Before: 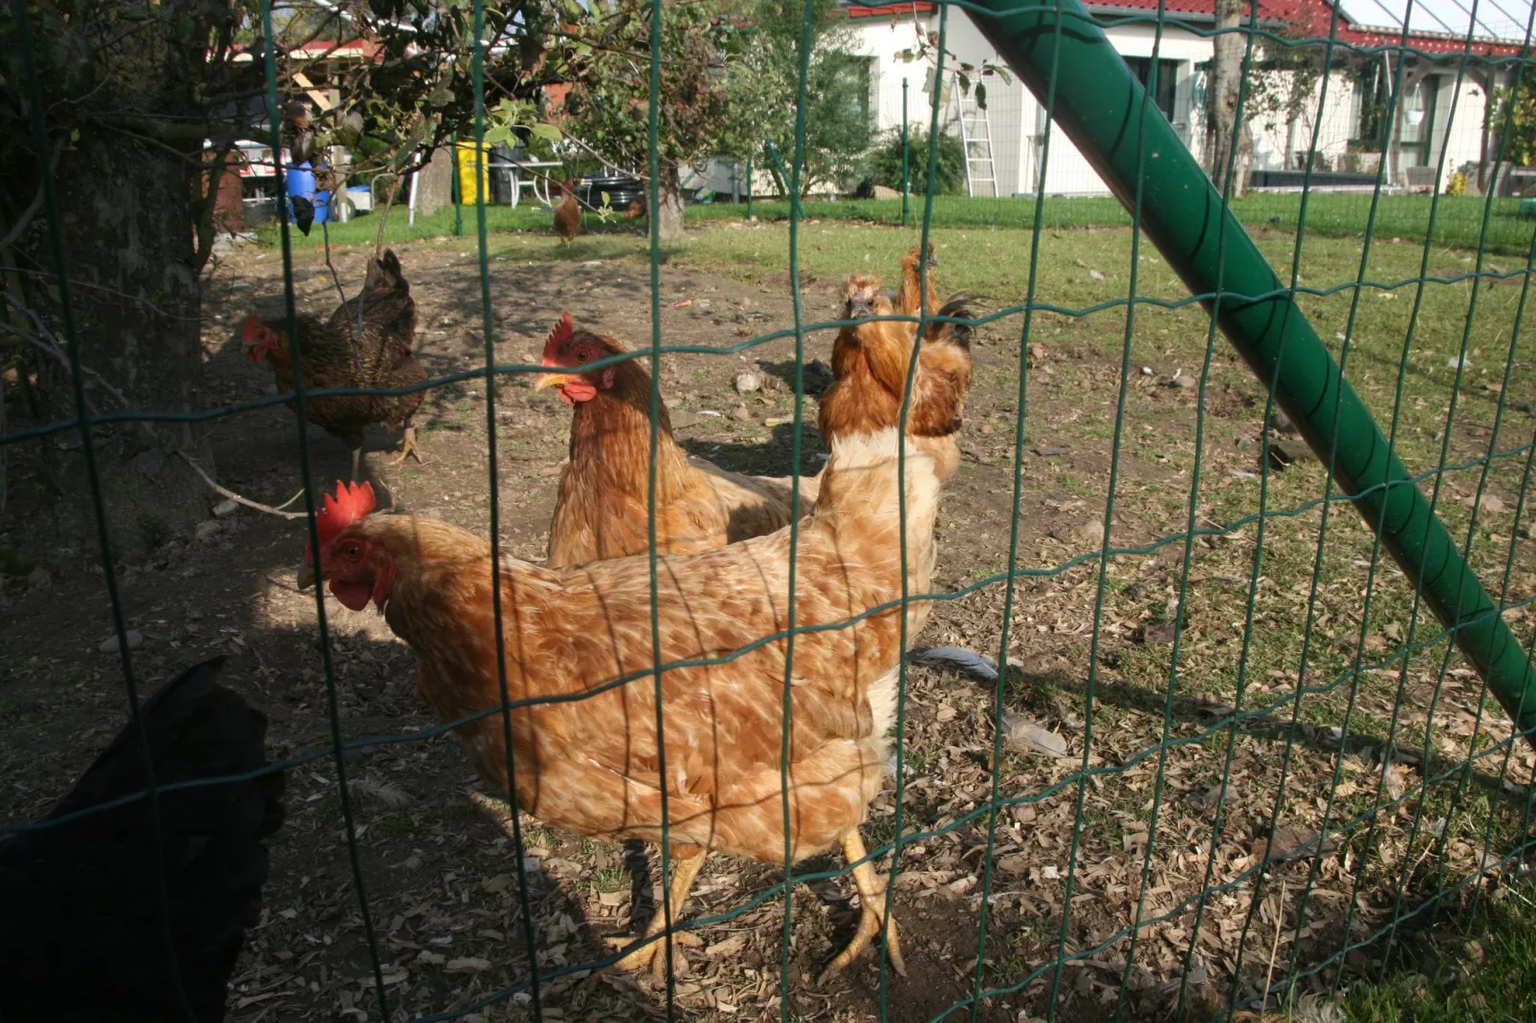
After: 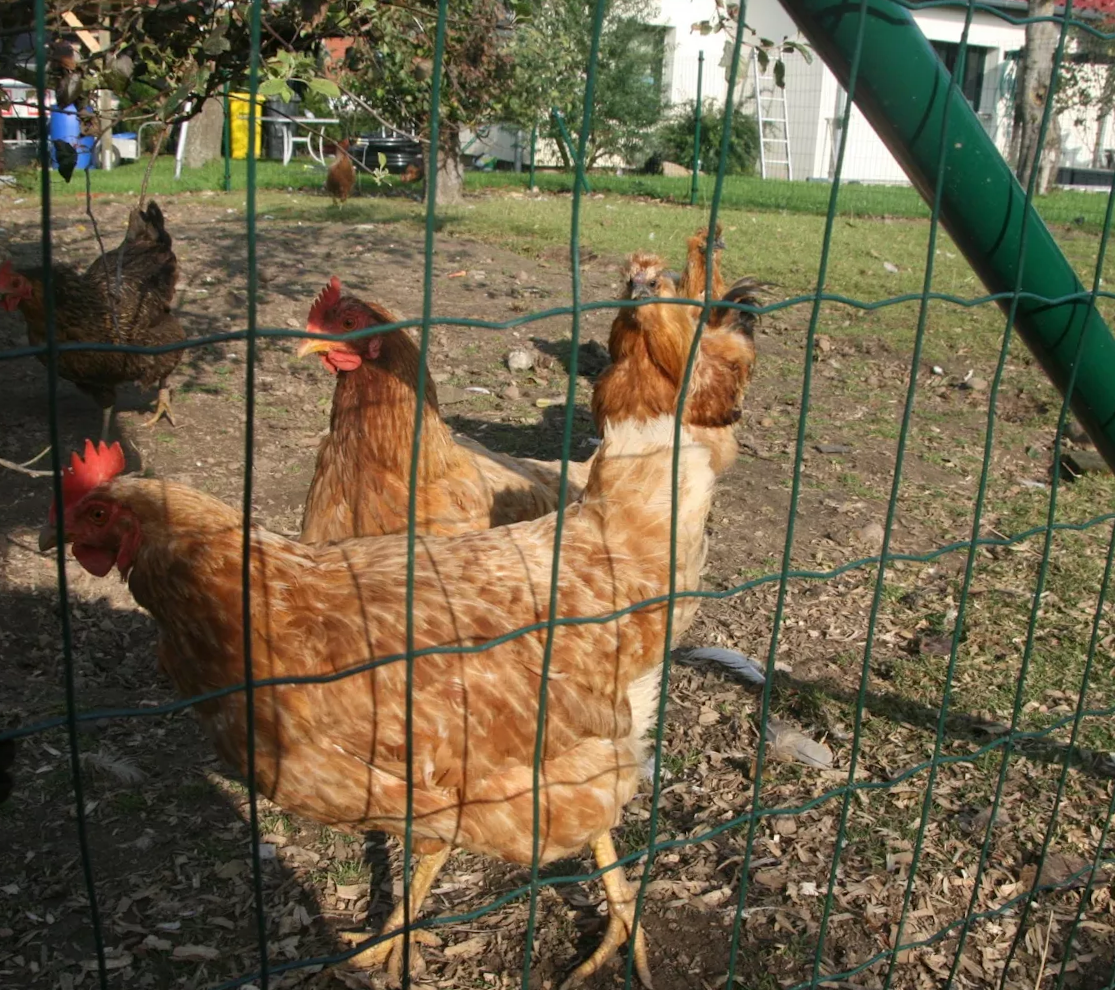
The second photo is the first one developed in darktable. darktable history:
crop and rotate: angle -3.07°, left 14.133%, top 0.029%, right 10.933%, bottom 0.068%
